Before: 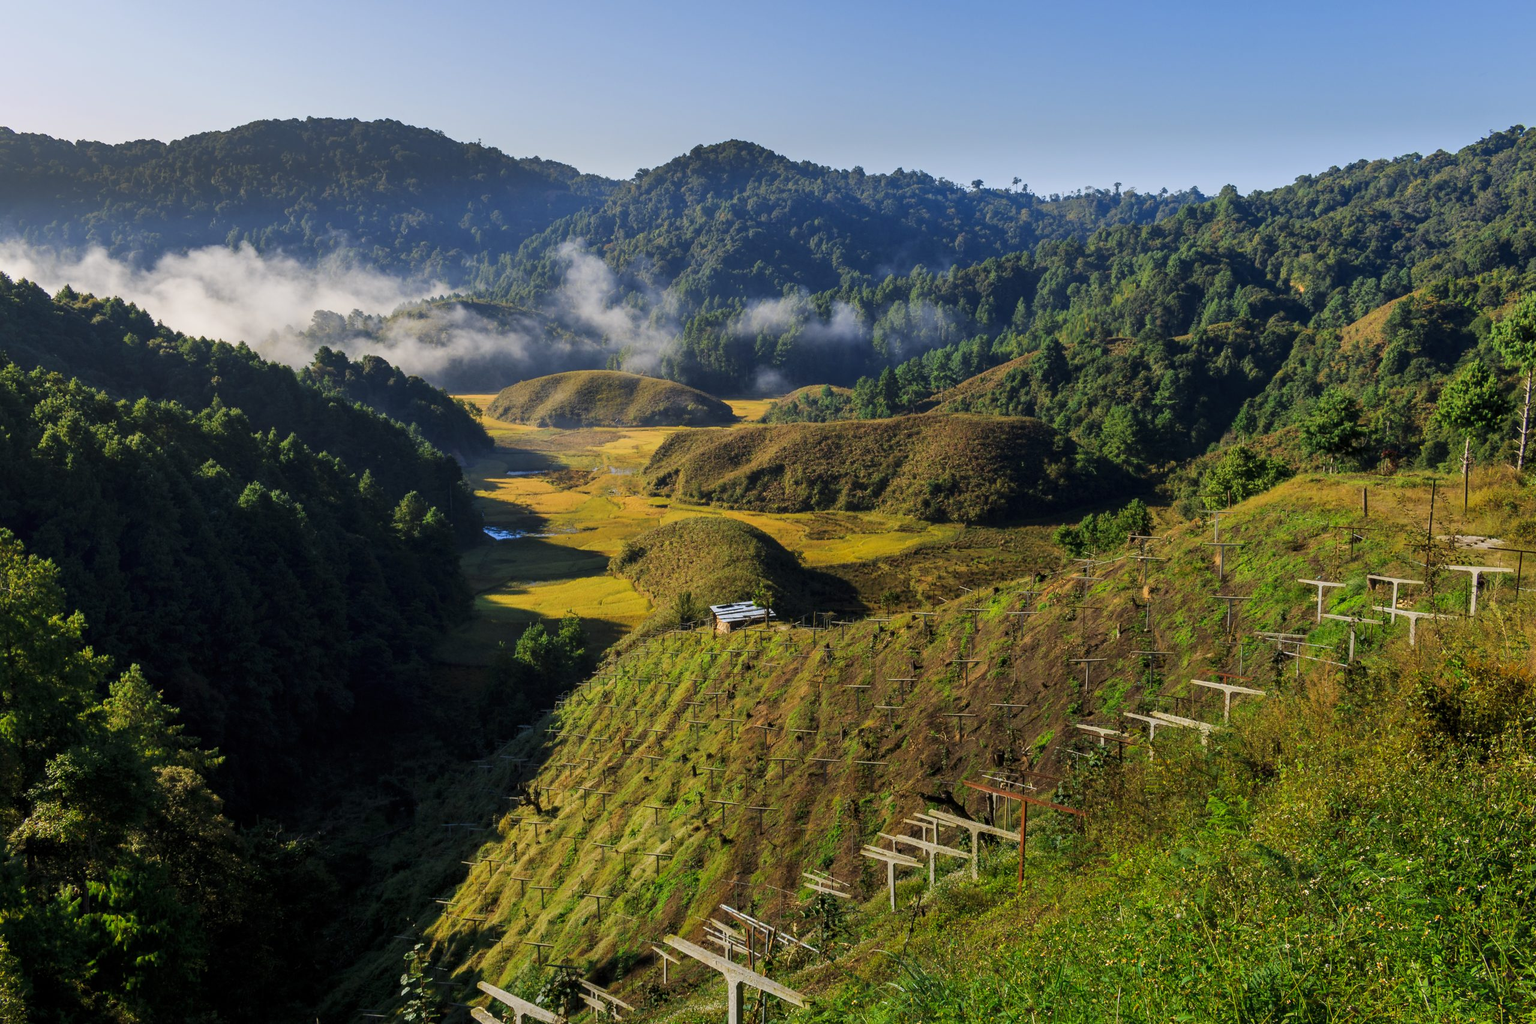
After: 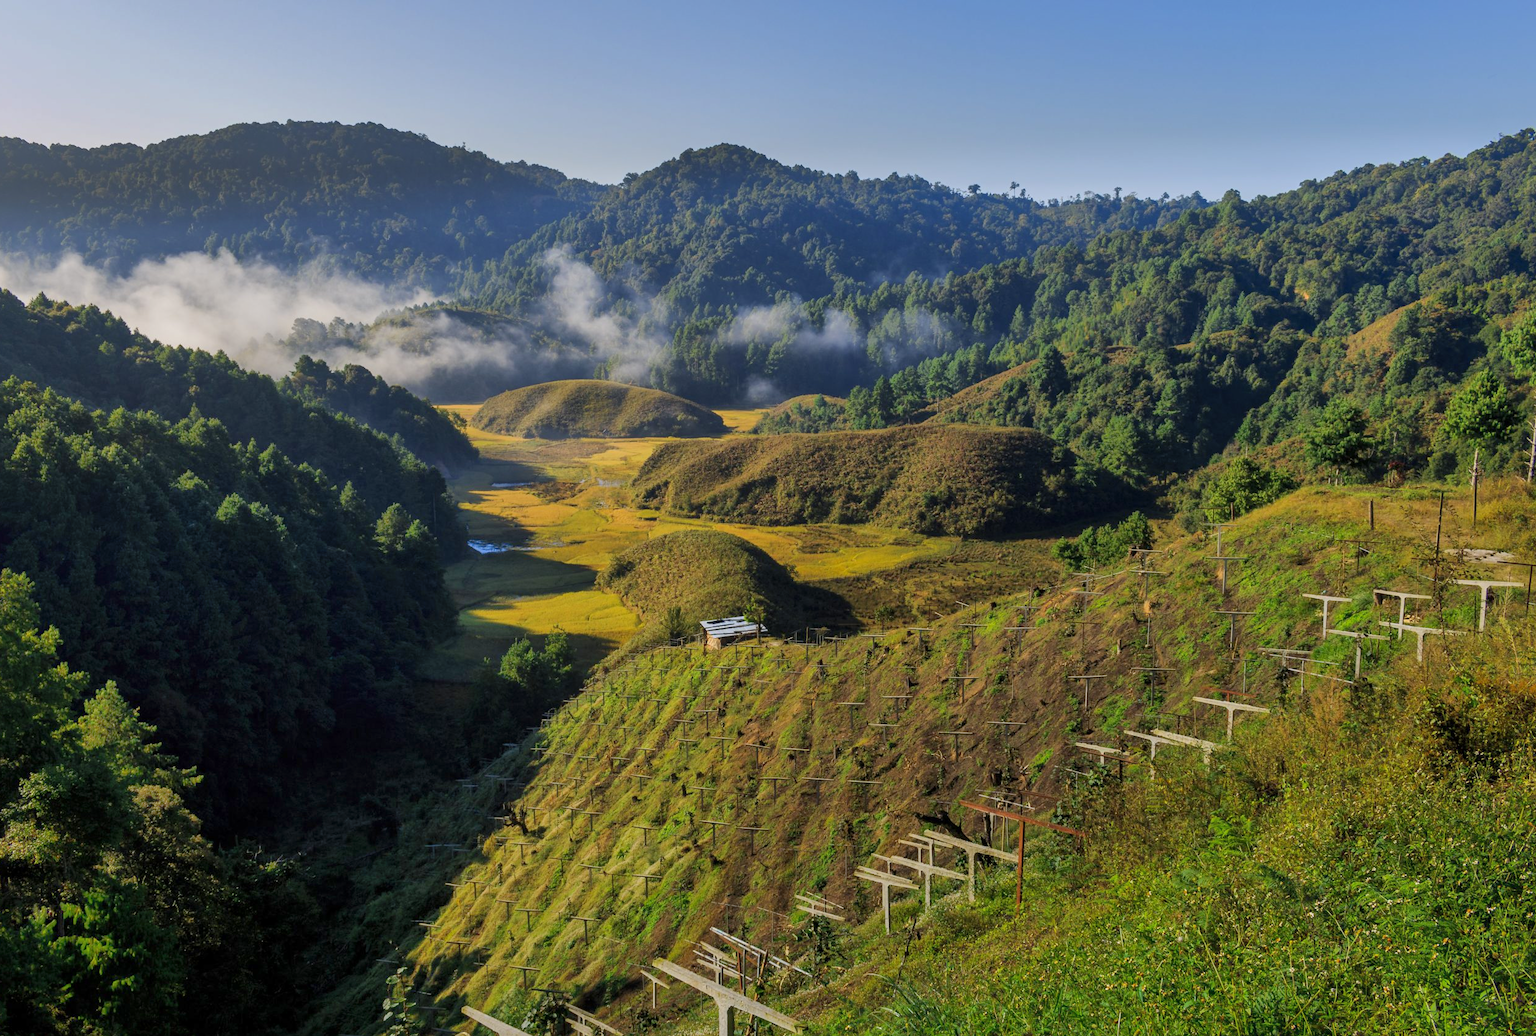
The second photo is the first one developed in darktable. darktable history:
shadows and highlights: on, module defaults
crop and rotate: left 1.774%, right 0.633%, bottom 1.28%
